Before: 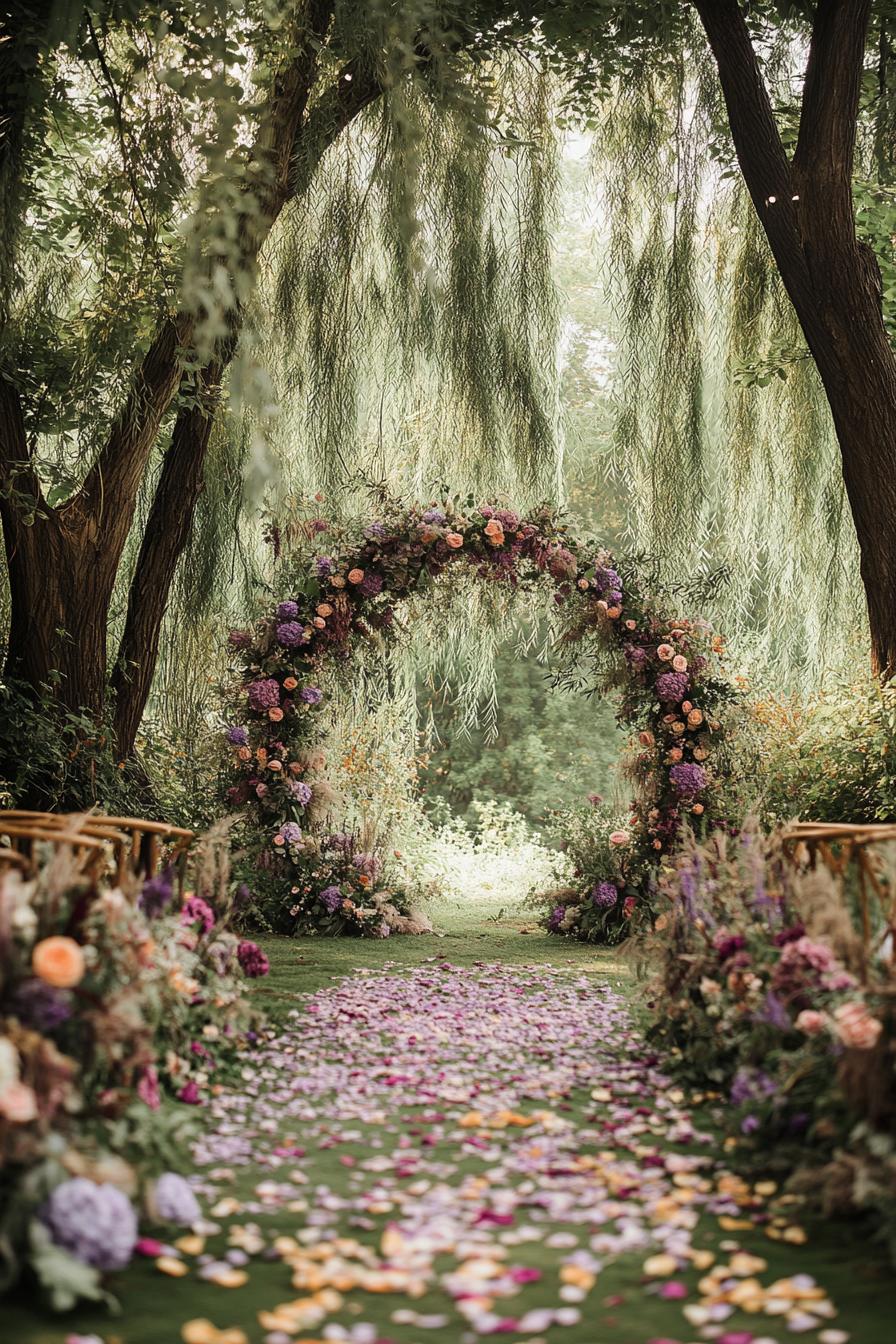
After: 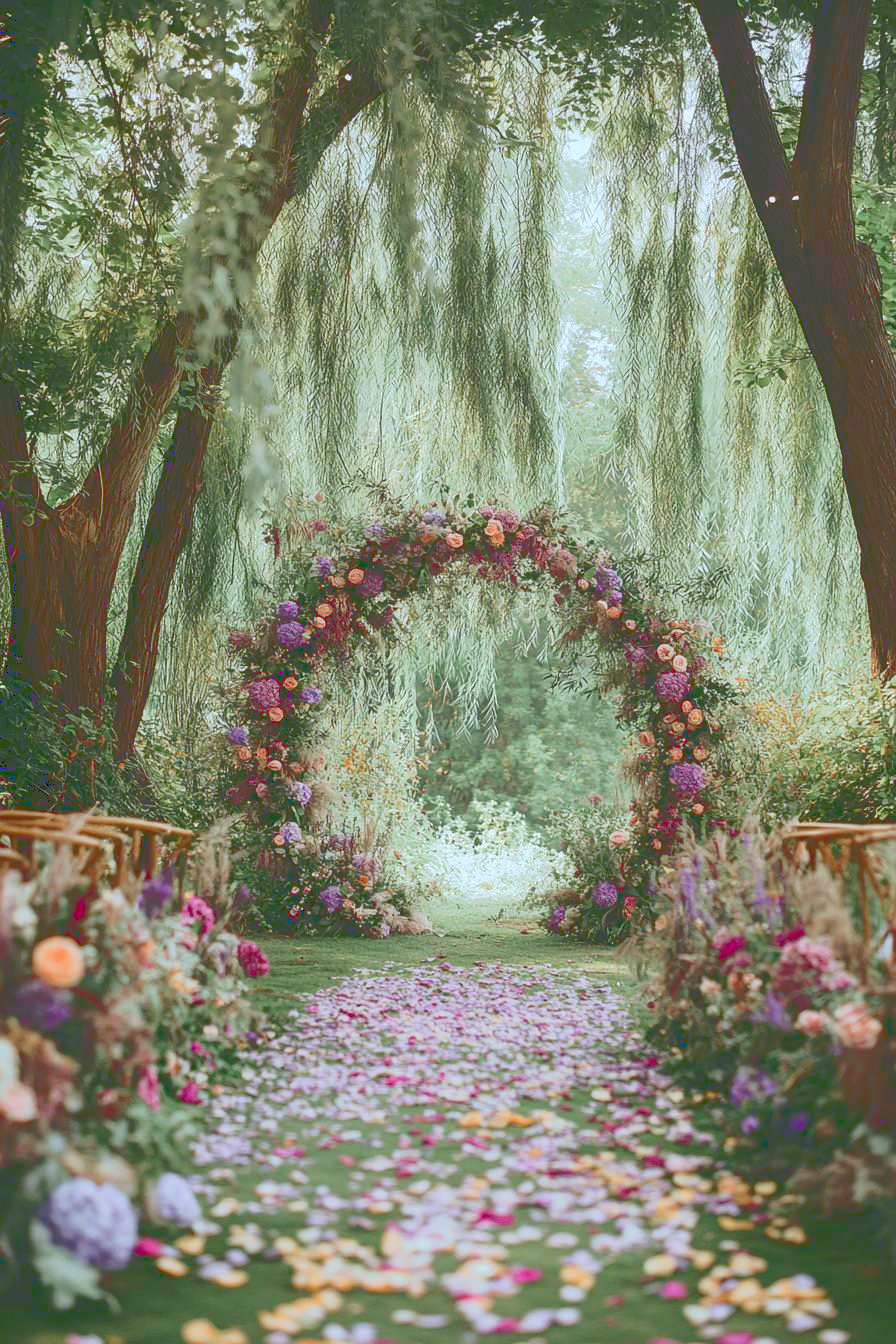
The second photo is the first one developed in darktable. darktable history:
color calibration: illuminant F (fluorescent), F source F9 (Cool White Deluxe 4150 K) – high CRI, x 0.374, y 0.373, temperature 4158.89 K, saturation algorithm version 1 (2020)
tone curve: curves: ch0 [(0, 0) (0.003, 0.278) (0.011, 0.282) (0.025, 0.282) (0.044, 0.29) (0.069, 0.295) (0.1, 0.306) (0.136, 0.316) (0.177, 0.33) (0.224, 0.358) (0.277, 0.403) (0.335, 0.451) (0.399, 0.505) (0.468, 0.558) (0.543, 0.611) (0.623, 0.679) (0.709, 0.751) (0.801, 0.815) (0.898, 0.863) (1, 1)], color space Lab, linked channels, preserve colors none
